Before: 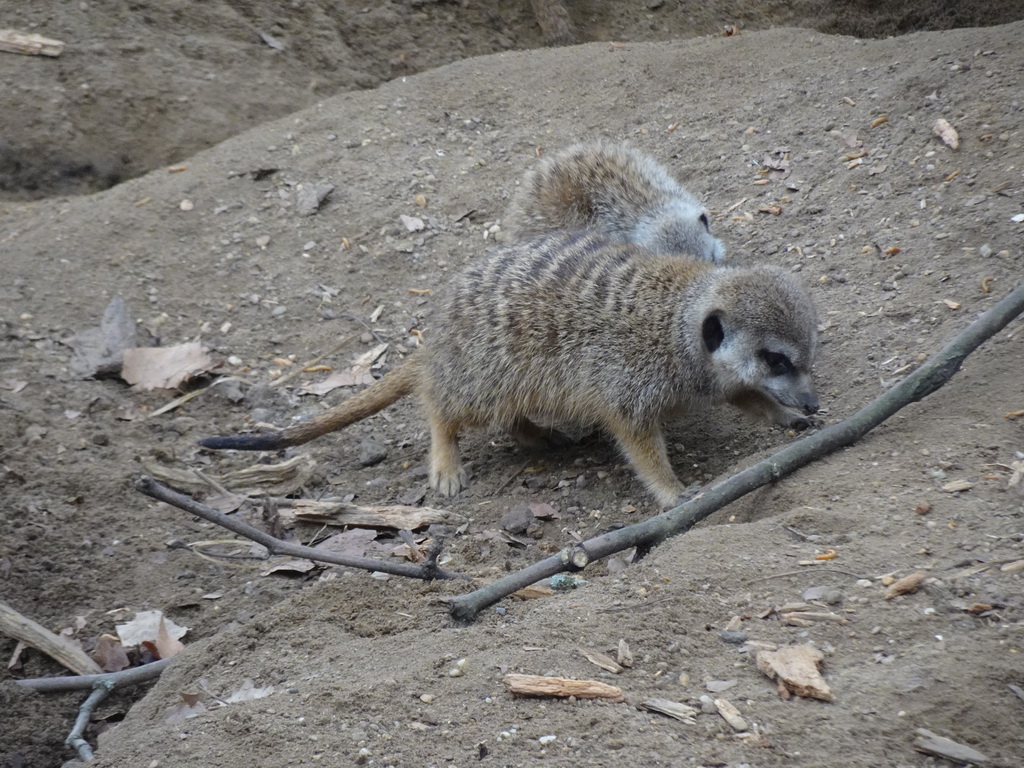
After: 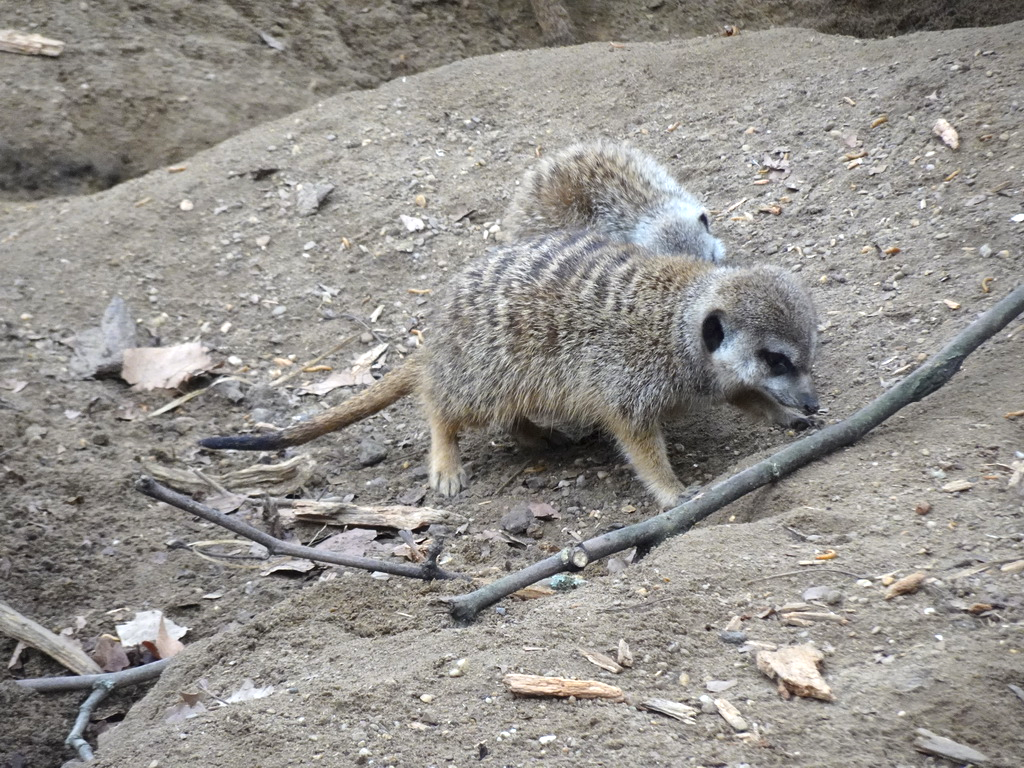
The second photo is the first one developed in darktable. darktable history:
exposure: exposure 0.563 EV, compensate exposure bias true, compensate highlight preservation false
local contrast: mode bilateral grid, contrast 21, coarseness 51, detail 129%, midtone range 0.2
